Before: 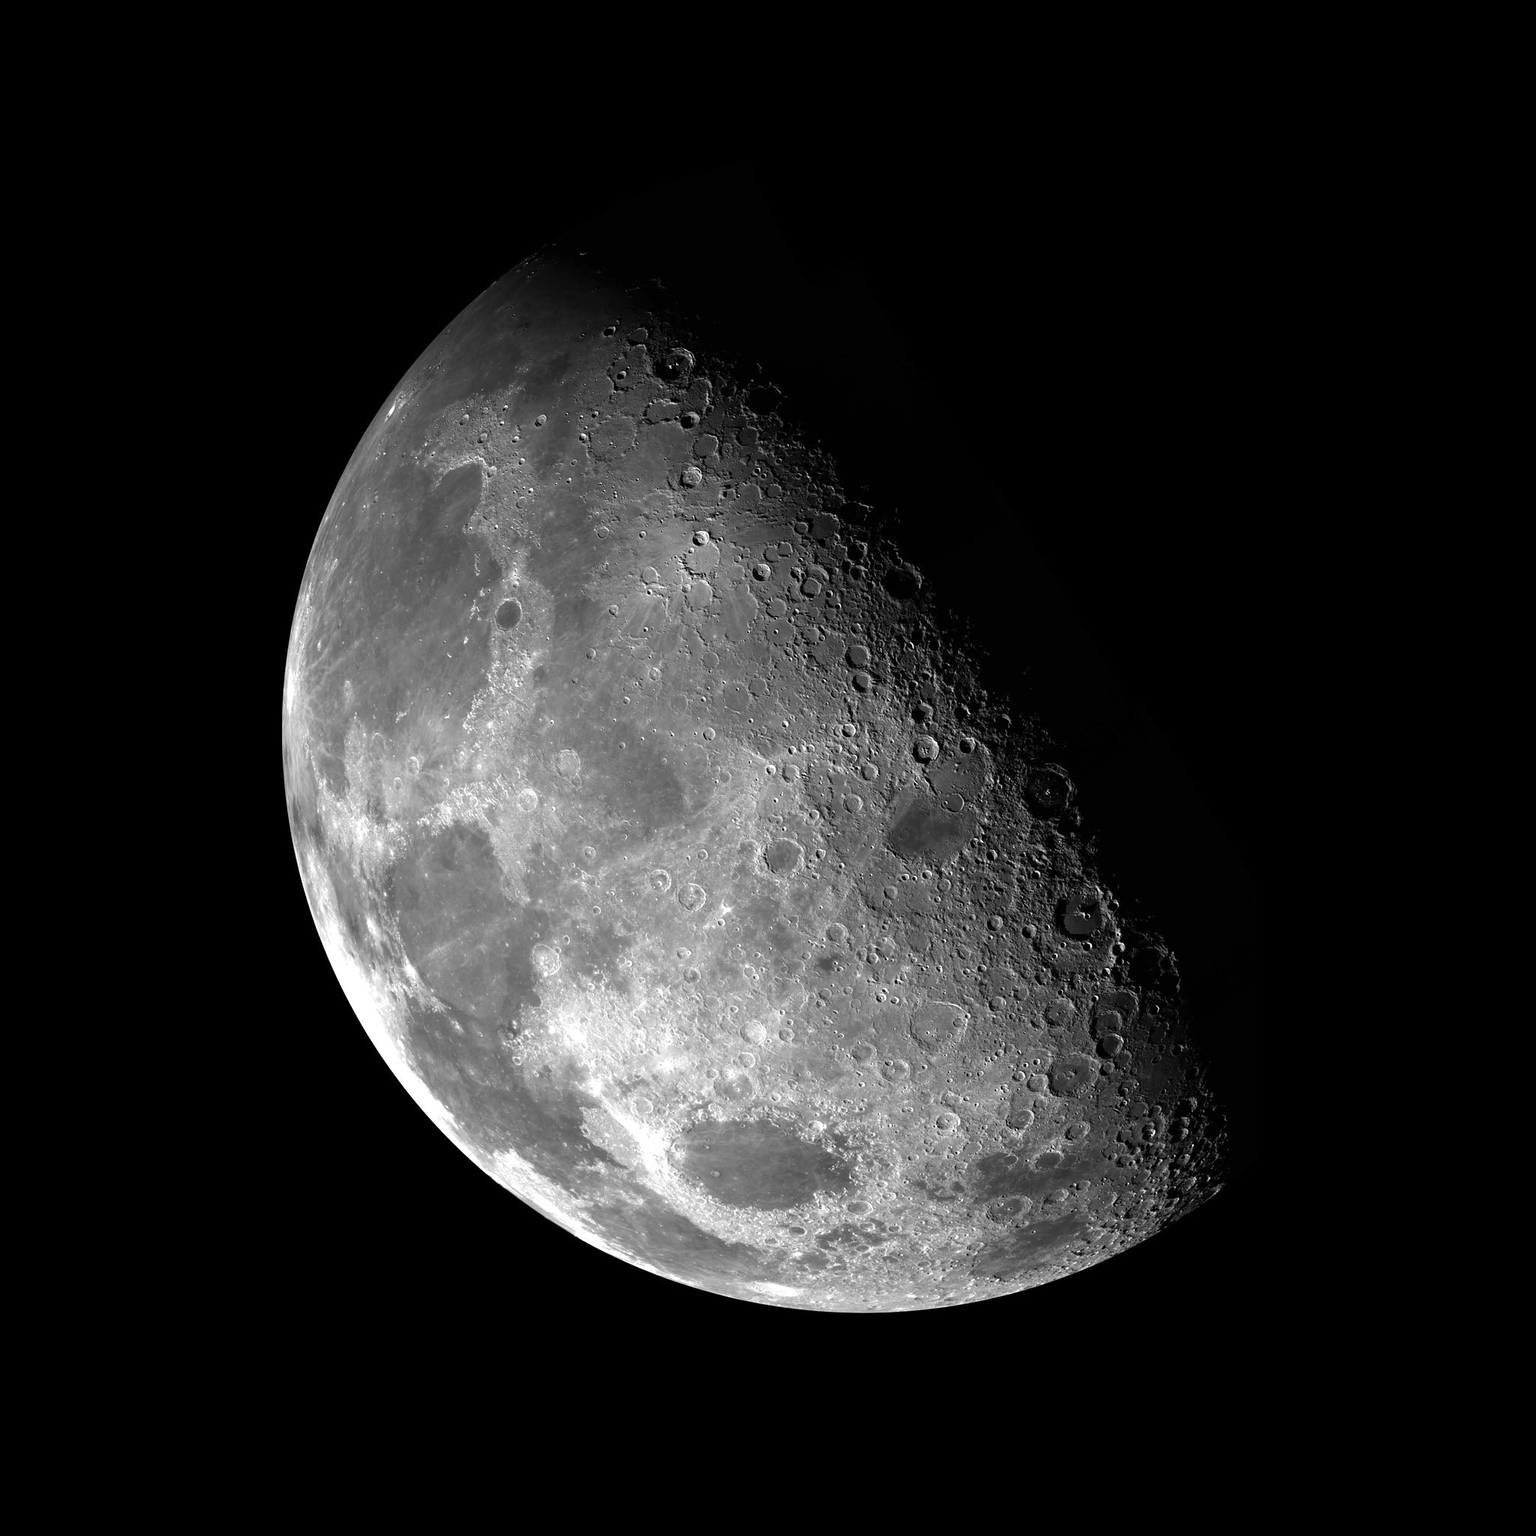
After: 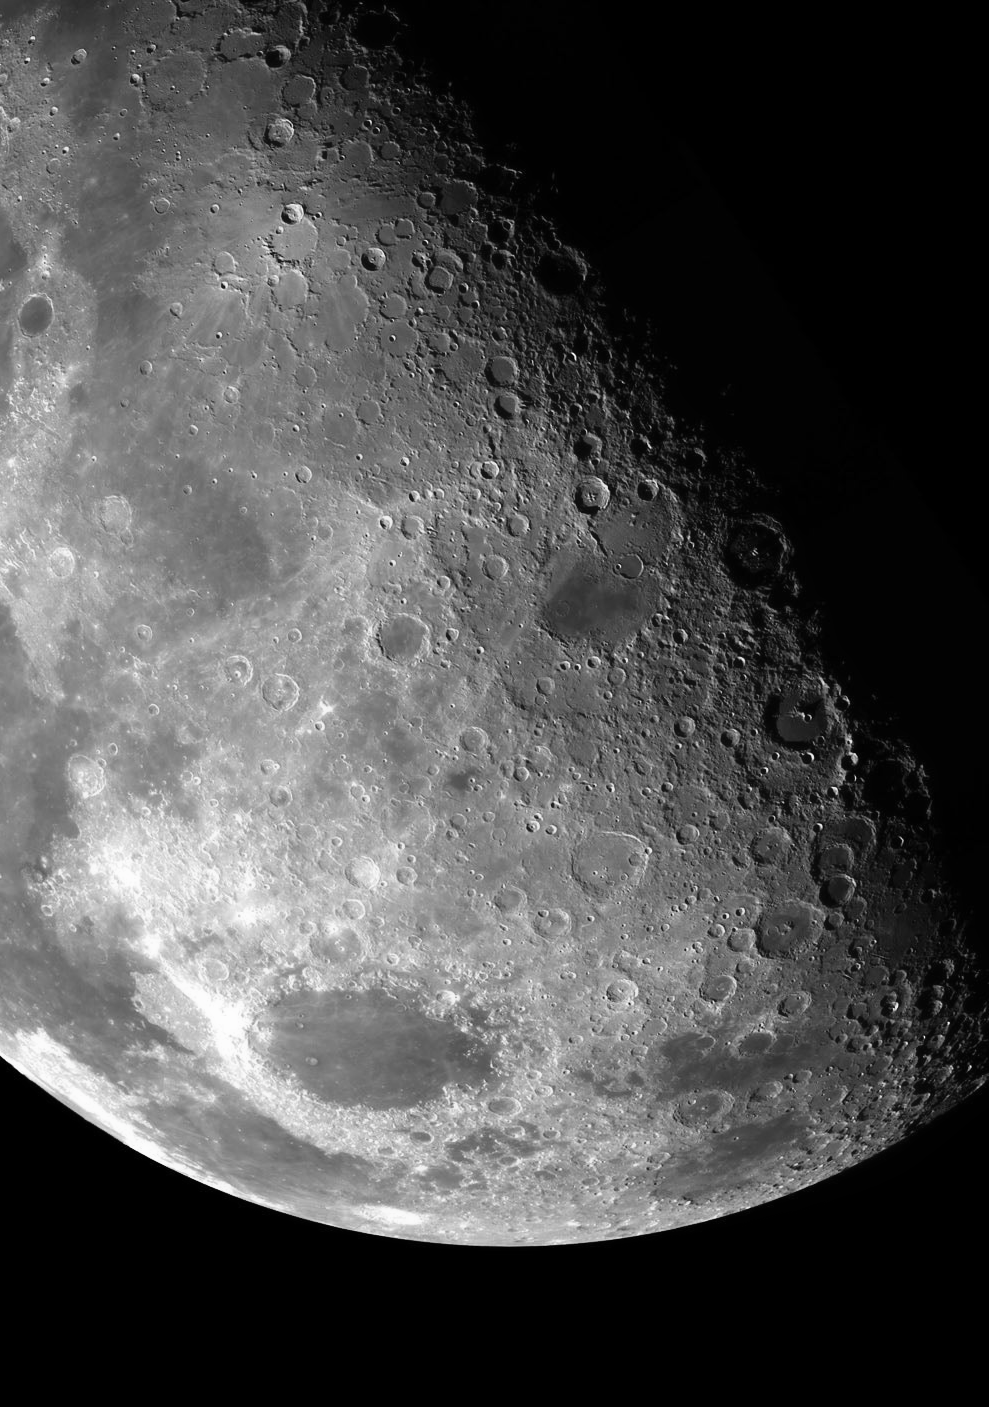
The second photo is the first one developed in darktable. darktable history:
crop: left 31.379%, top 24.658%, right 20.326%, bottom 6.628%
contrast equalizer: octaves 7, y [[0.502, 0.505, 0.512, 0.529, 0.564, 0.588], [0.5 ×6], [0.502, 0.505, 0.512, 0.529, 0.564, 0.588], [0, 0.001, 0.001, 0.004, 0.008, 0.011], [0, 0.001, 0.001, 0.004, 0.008, 0.011]], mix -1
